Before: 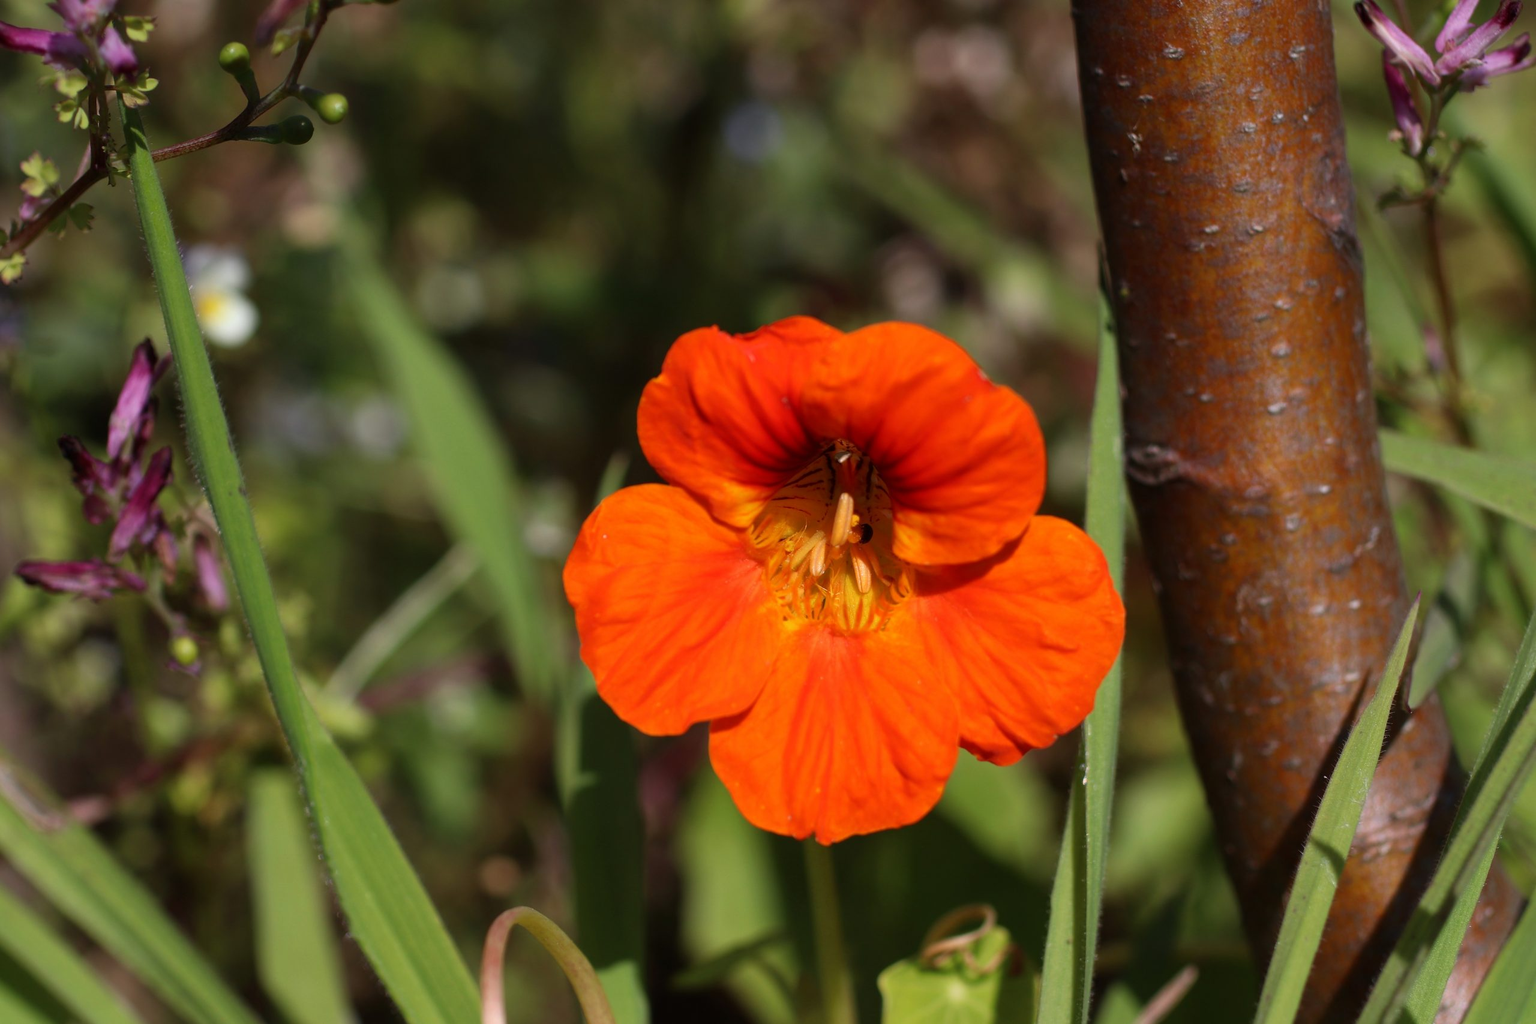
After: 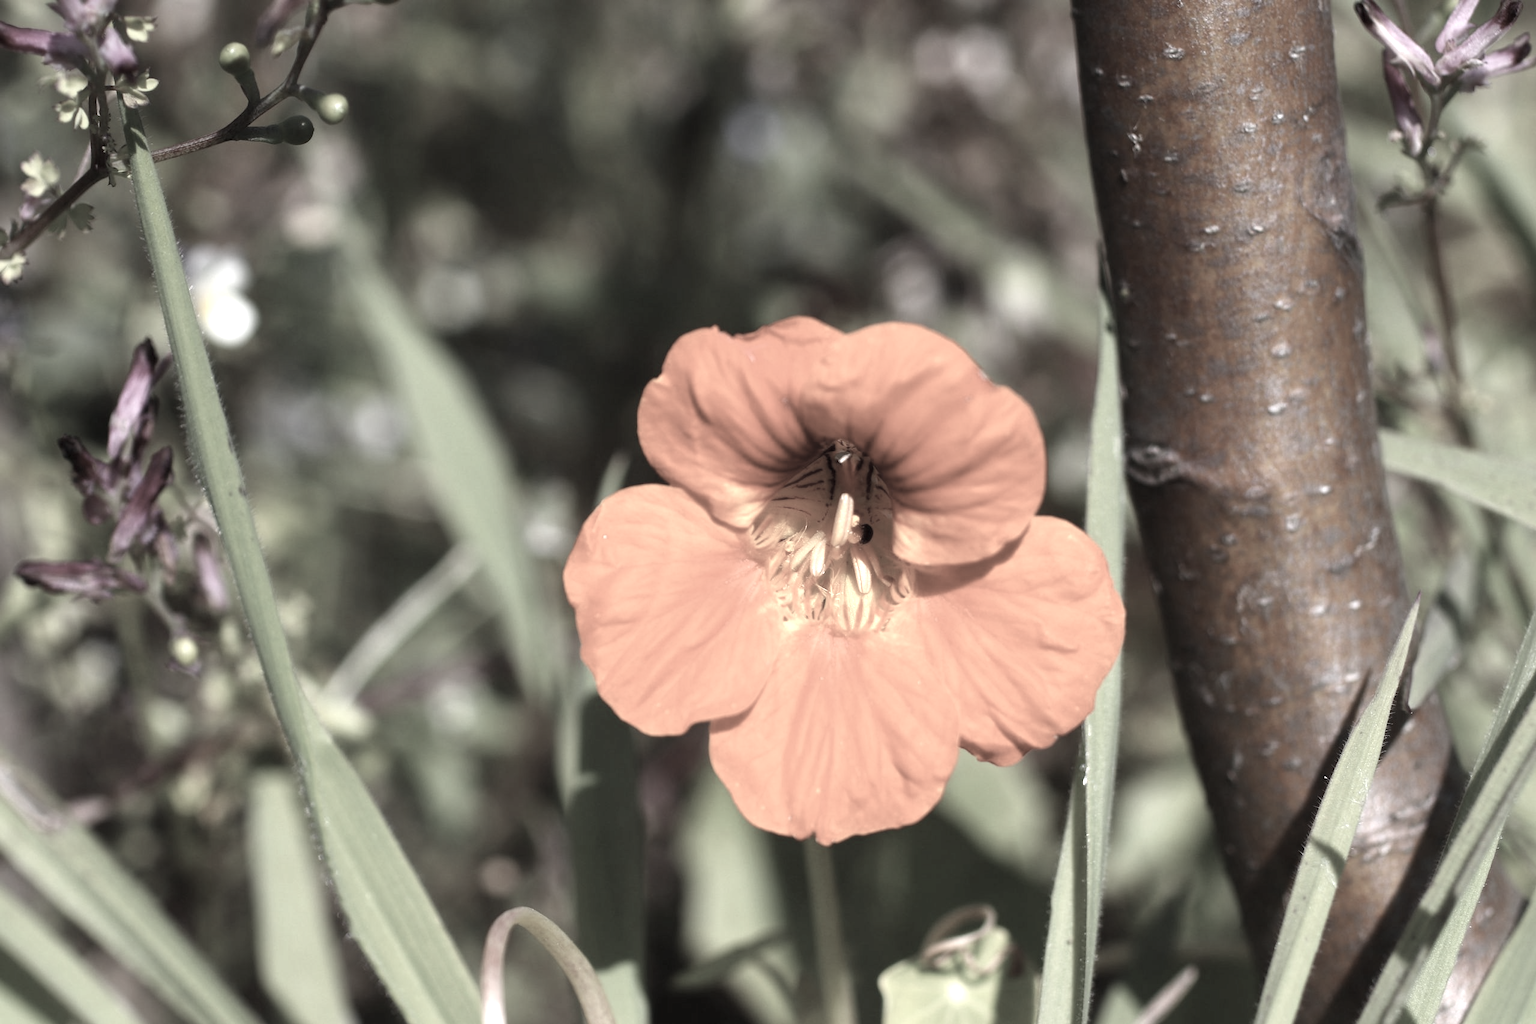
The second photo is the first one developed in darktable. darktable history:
exposure: black level correction 0, exposure 1.196 EV, compensate highlight preservation false
color correction: highlights b* -0.011, saturation 0.226
